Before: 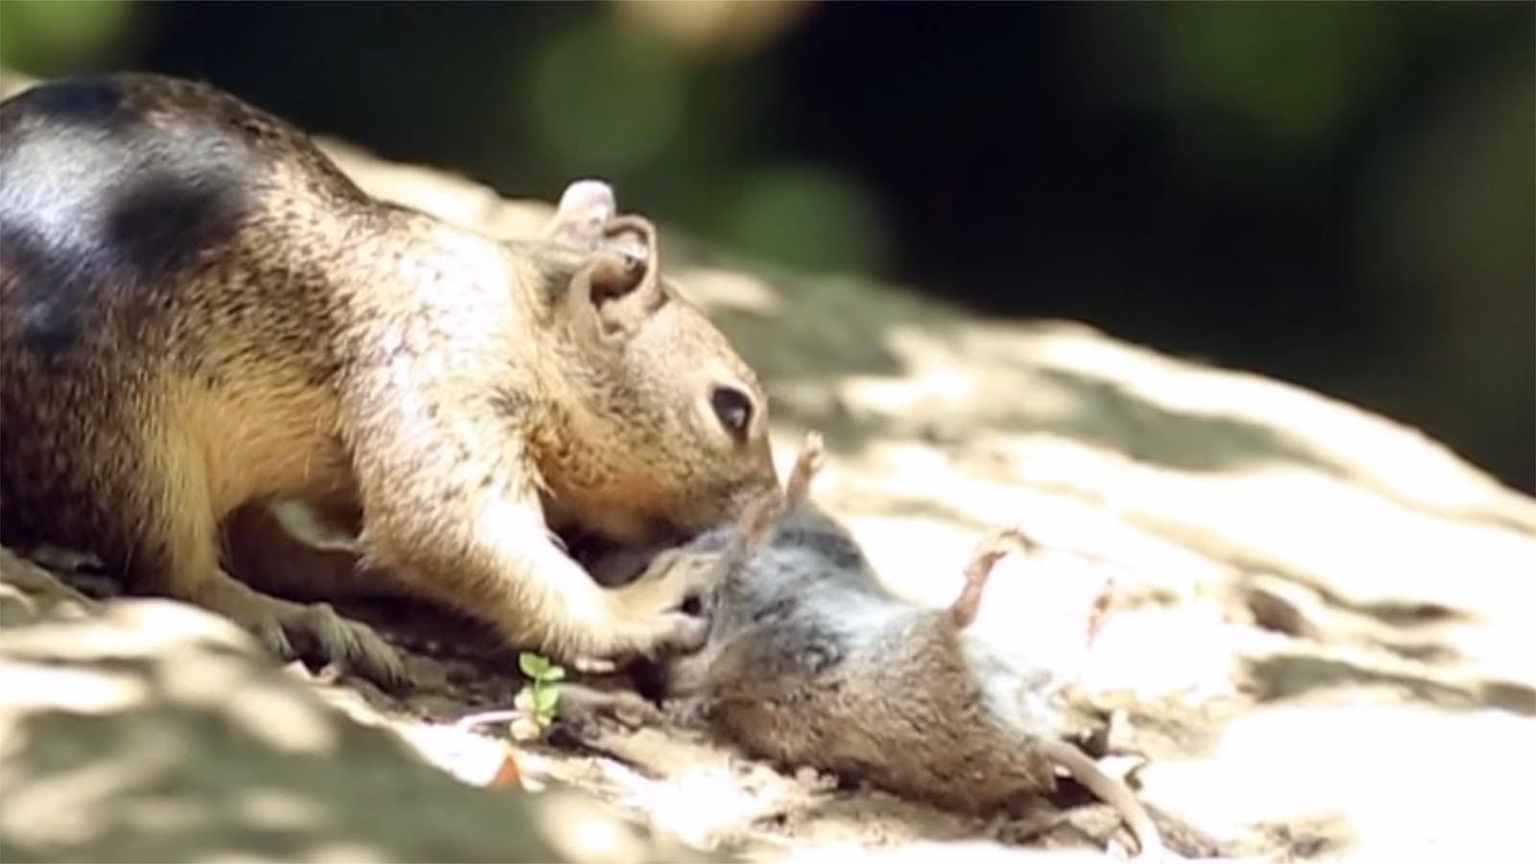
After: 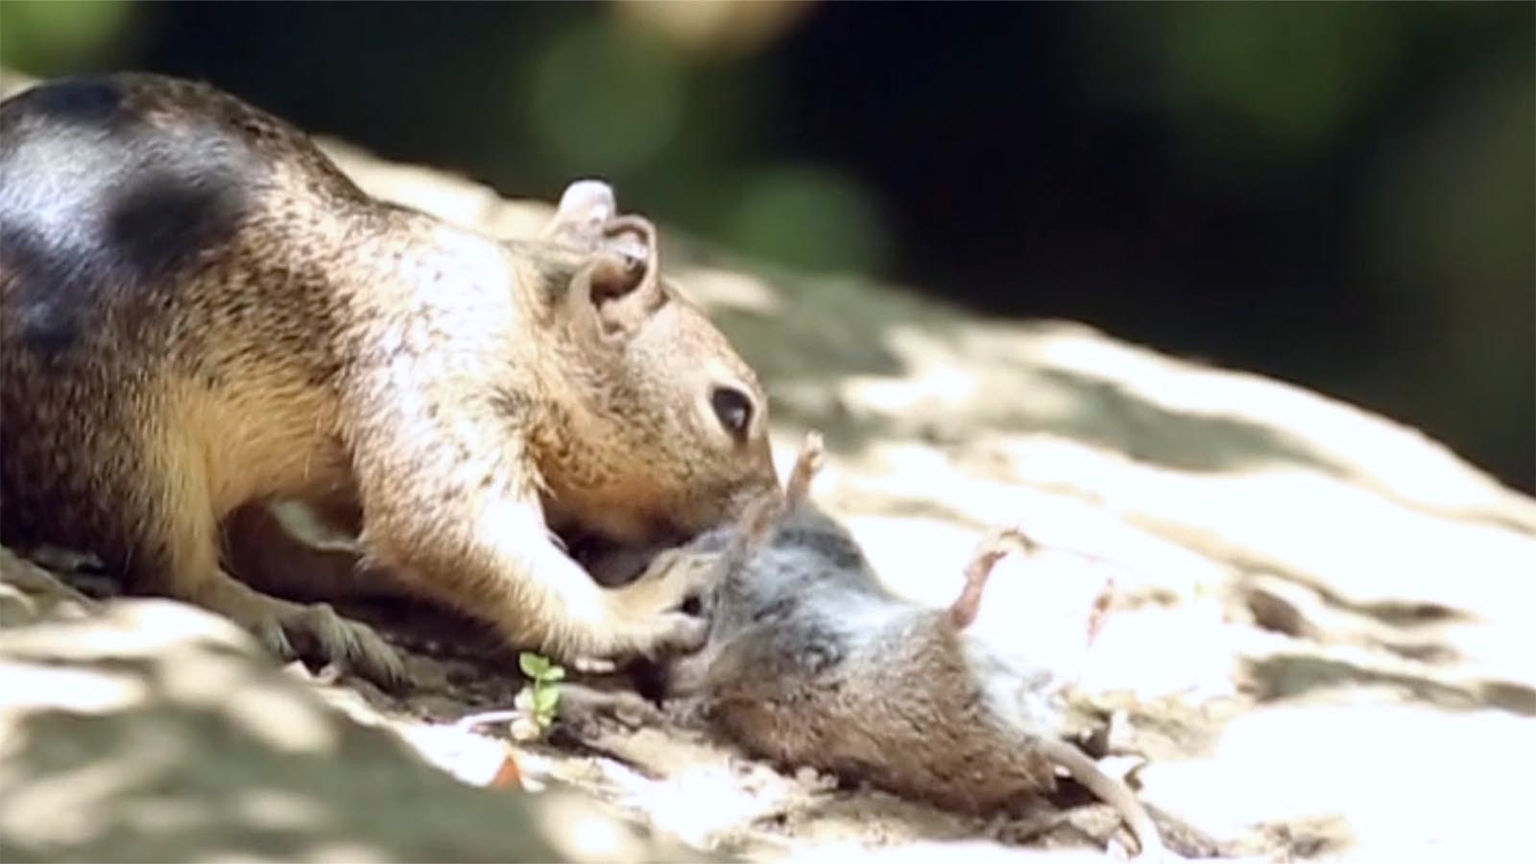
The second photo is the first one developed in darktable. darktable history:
color correction: highlights a* -0.139, highlights b* -6, shadows a* -0.146, shadows b* -0.069
